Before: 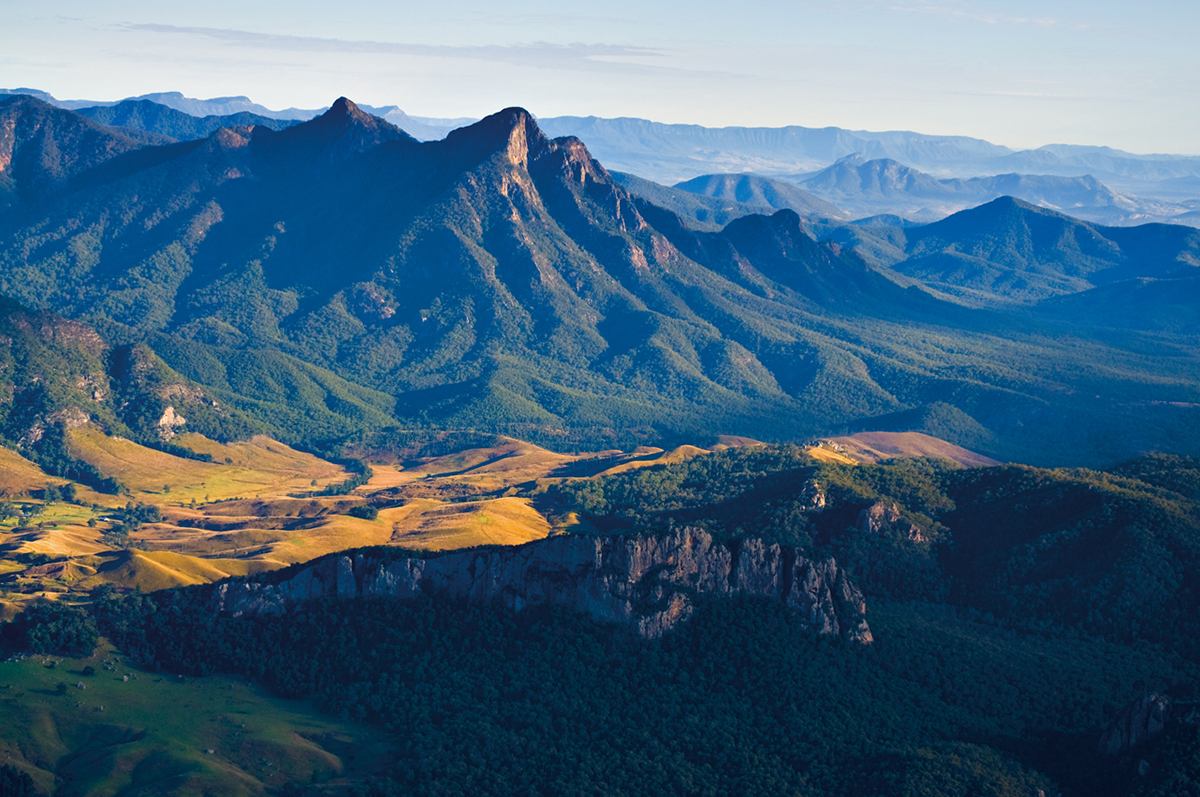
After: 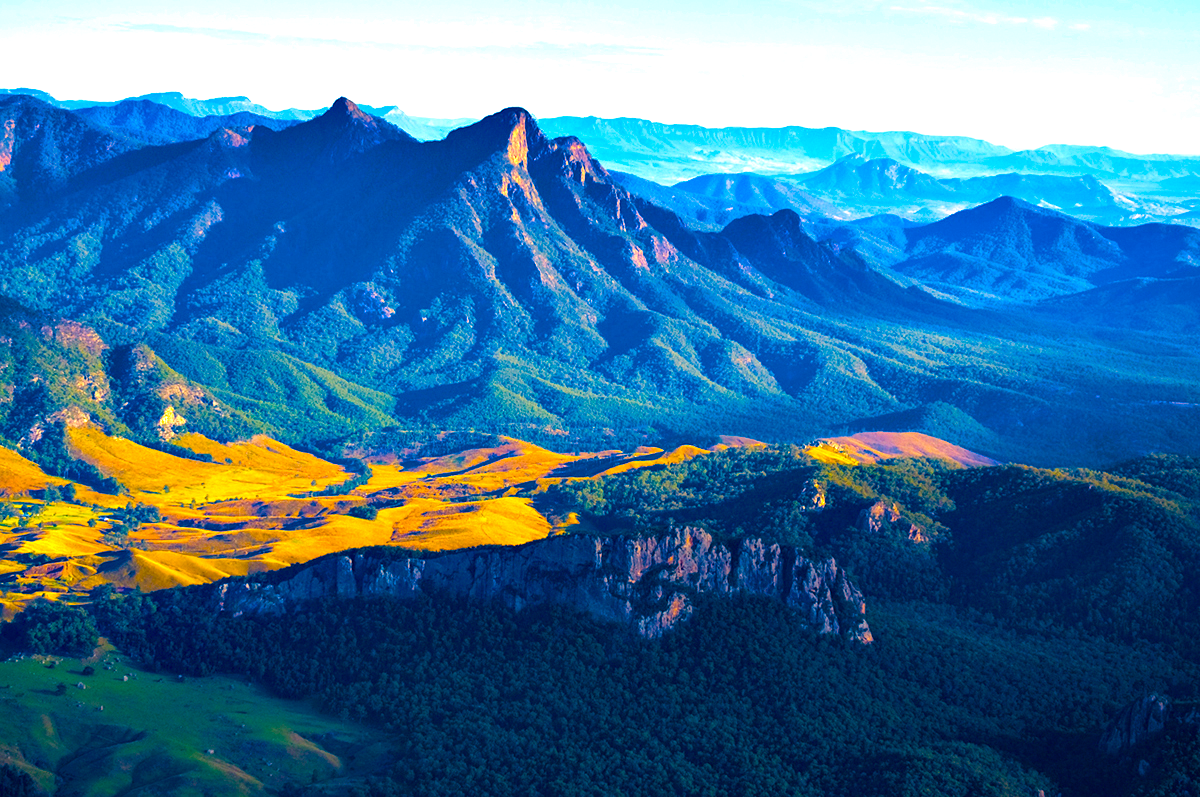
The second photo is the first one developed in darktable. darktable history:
color balance rgb: linear chroma grading › global chroma 42%, perceptual saturation grading › global saturation 42%, perceptual brilliance grading › global brilliance 25%, global vibrance 33%
local contrast: mode bilateral grid, contrast 20, coarseness 50, detail 120%, midtone range 0.2
